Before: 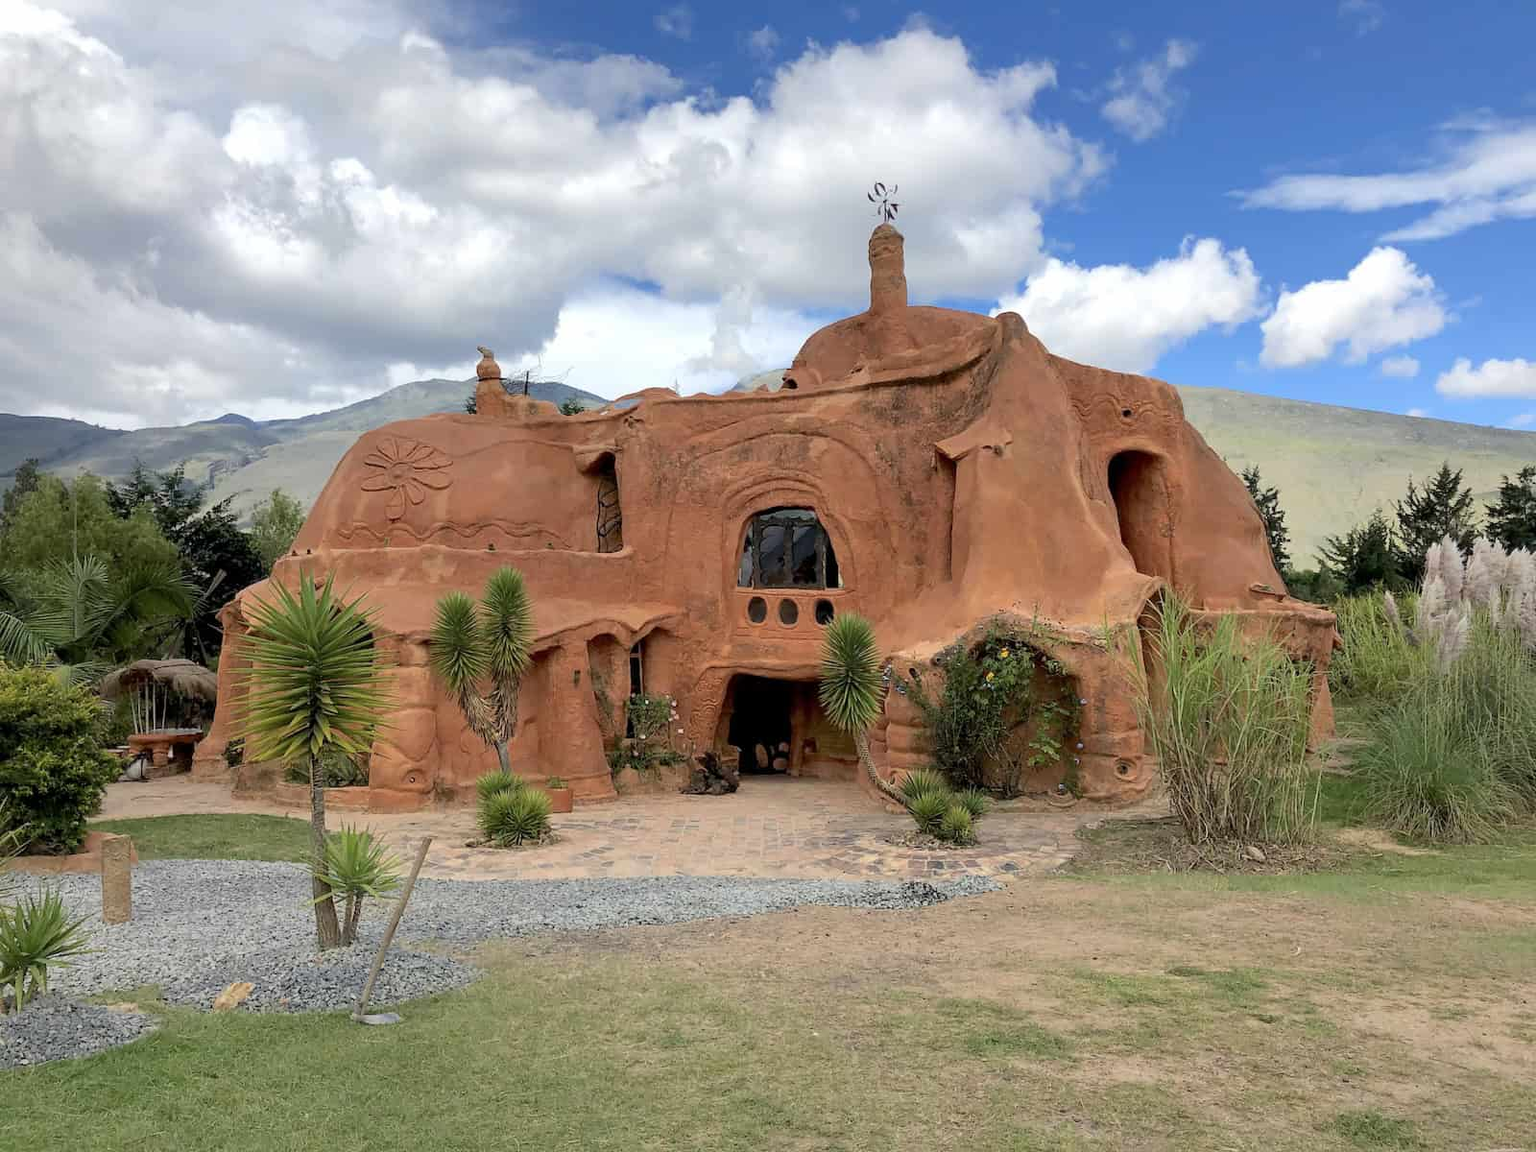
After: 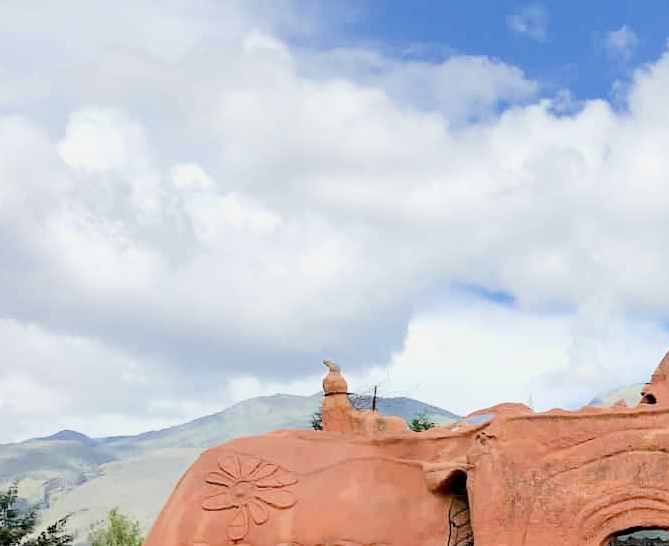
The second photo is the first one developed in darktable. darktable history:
filmic rgb: black relative exposure -7.65 EV, white relative exposure 4.56 EV, threshold 5.94 EV, hardness 3.61, enable highlight reconstruction true
exposure: black level correction 0, exposure 1.097 EV, compensate exposure bias true, compensate highlight preservation false
crop and rotate: left 10.892%, top 0.12%, right 47.234%, bottom 54.351%
